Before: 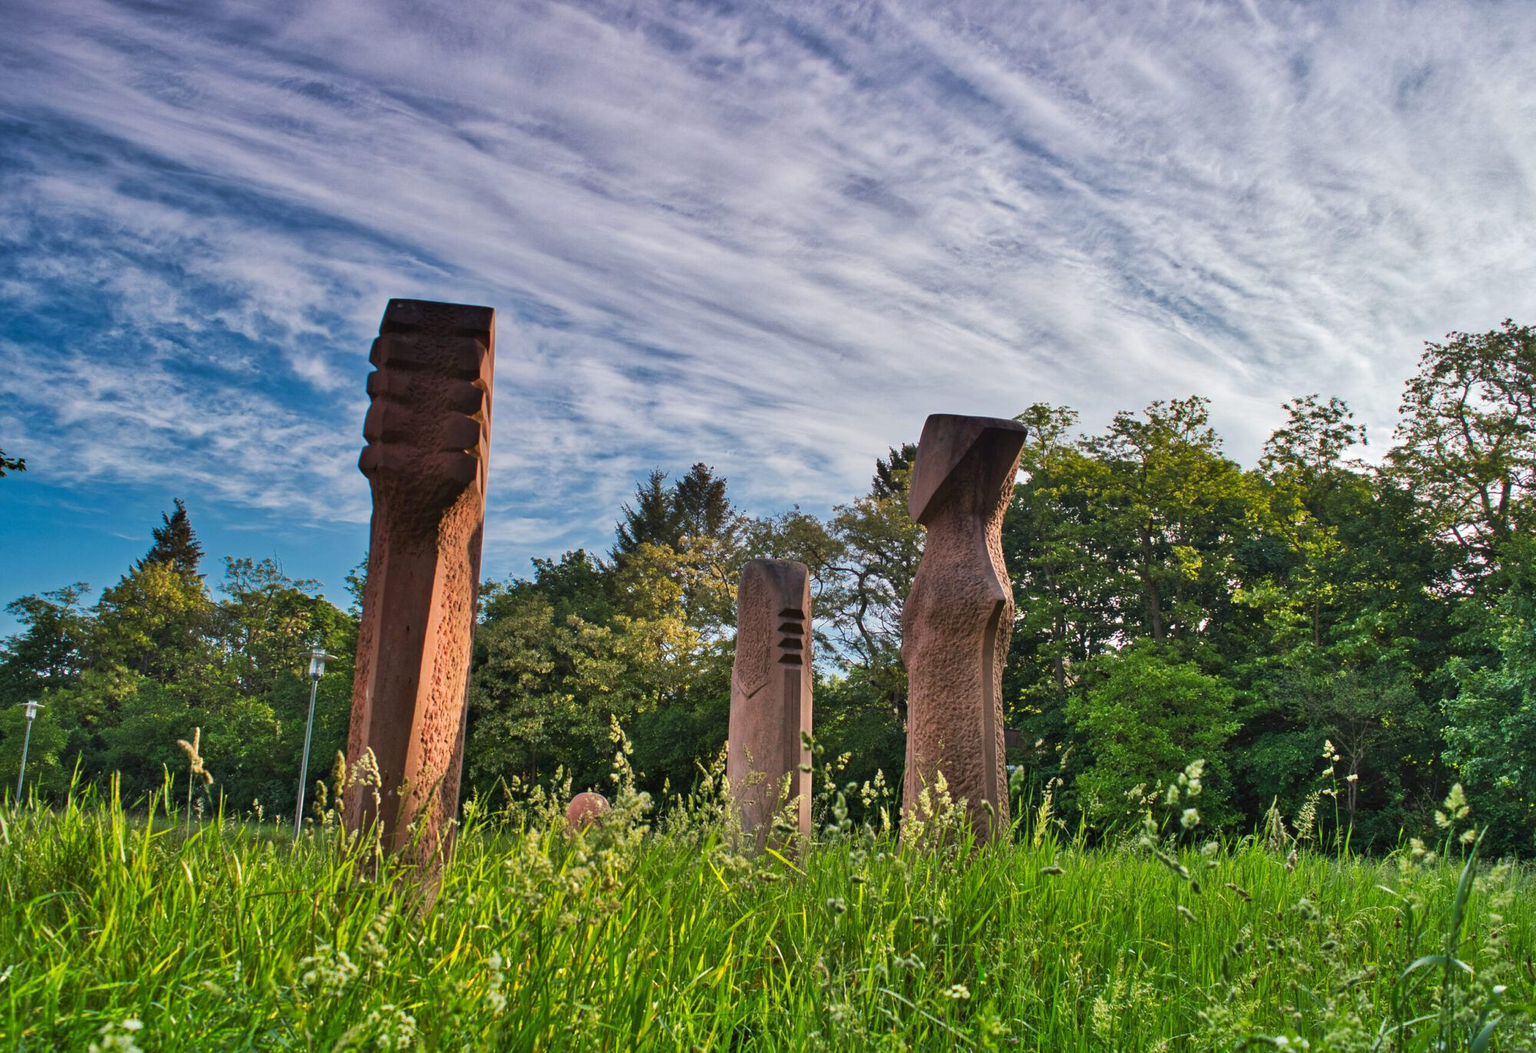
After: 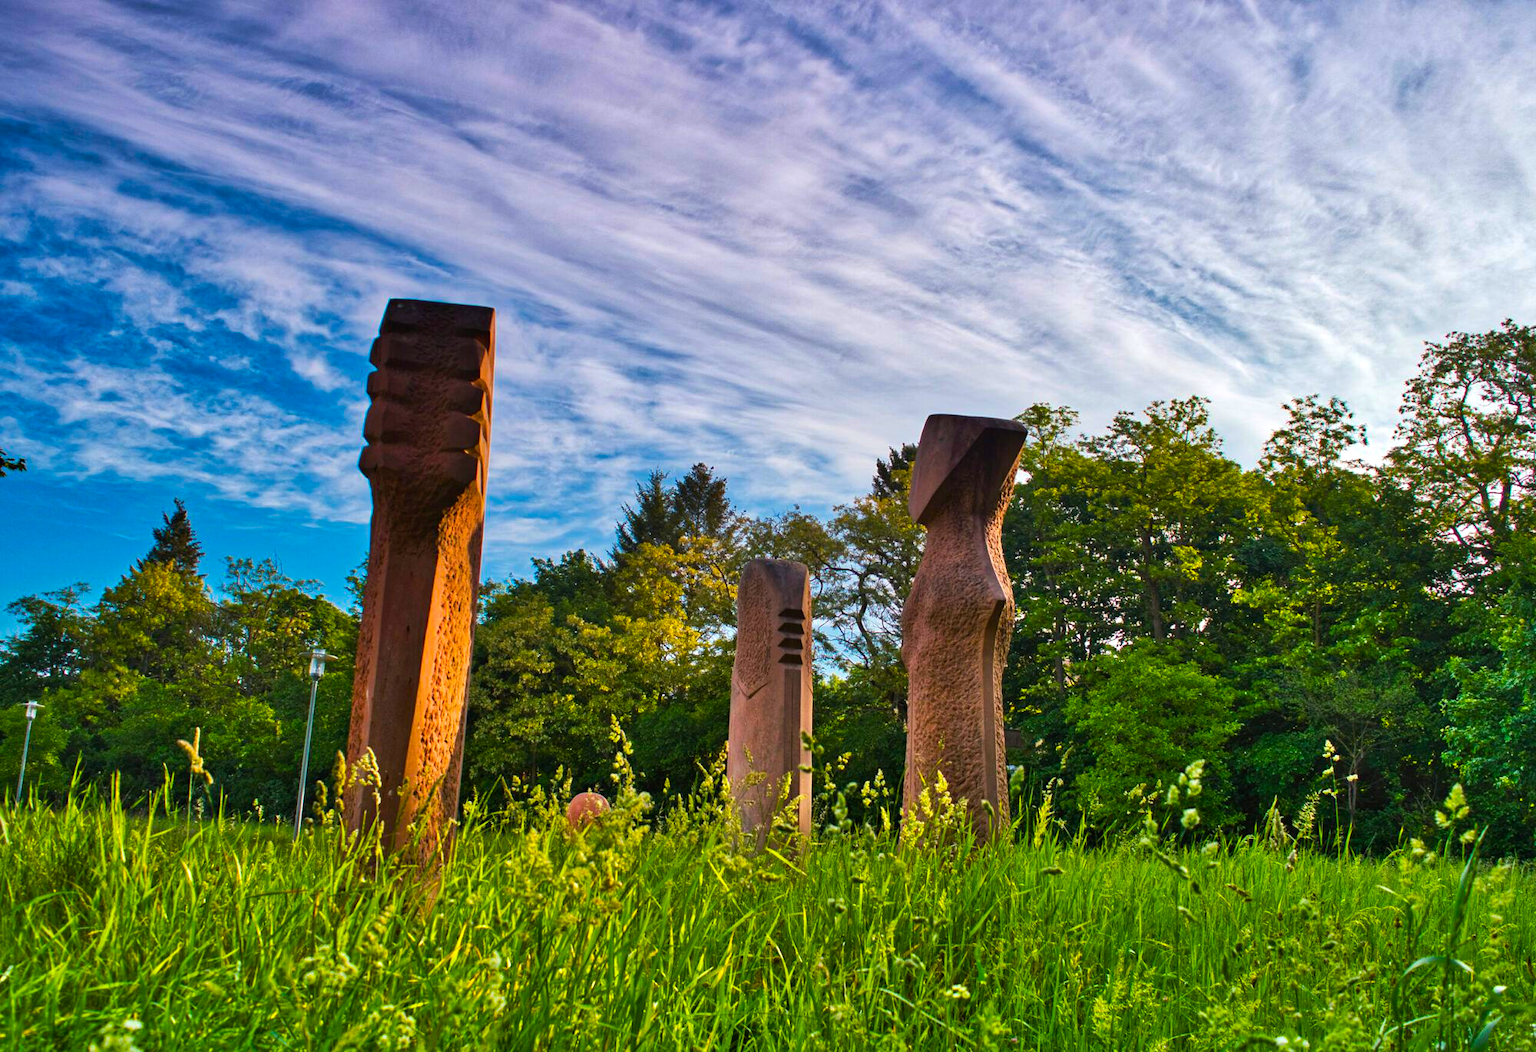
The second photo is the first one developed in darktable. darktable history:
color balance rgb: linear chroma grading › global chroma 25.641%, perceptual saturation grading › global saturation 17.461%, global vibrance 30.589%, contrast 10.304%
